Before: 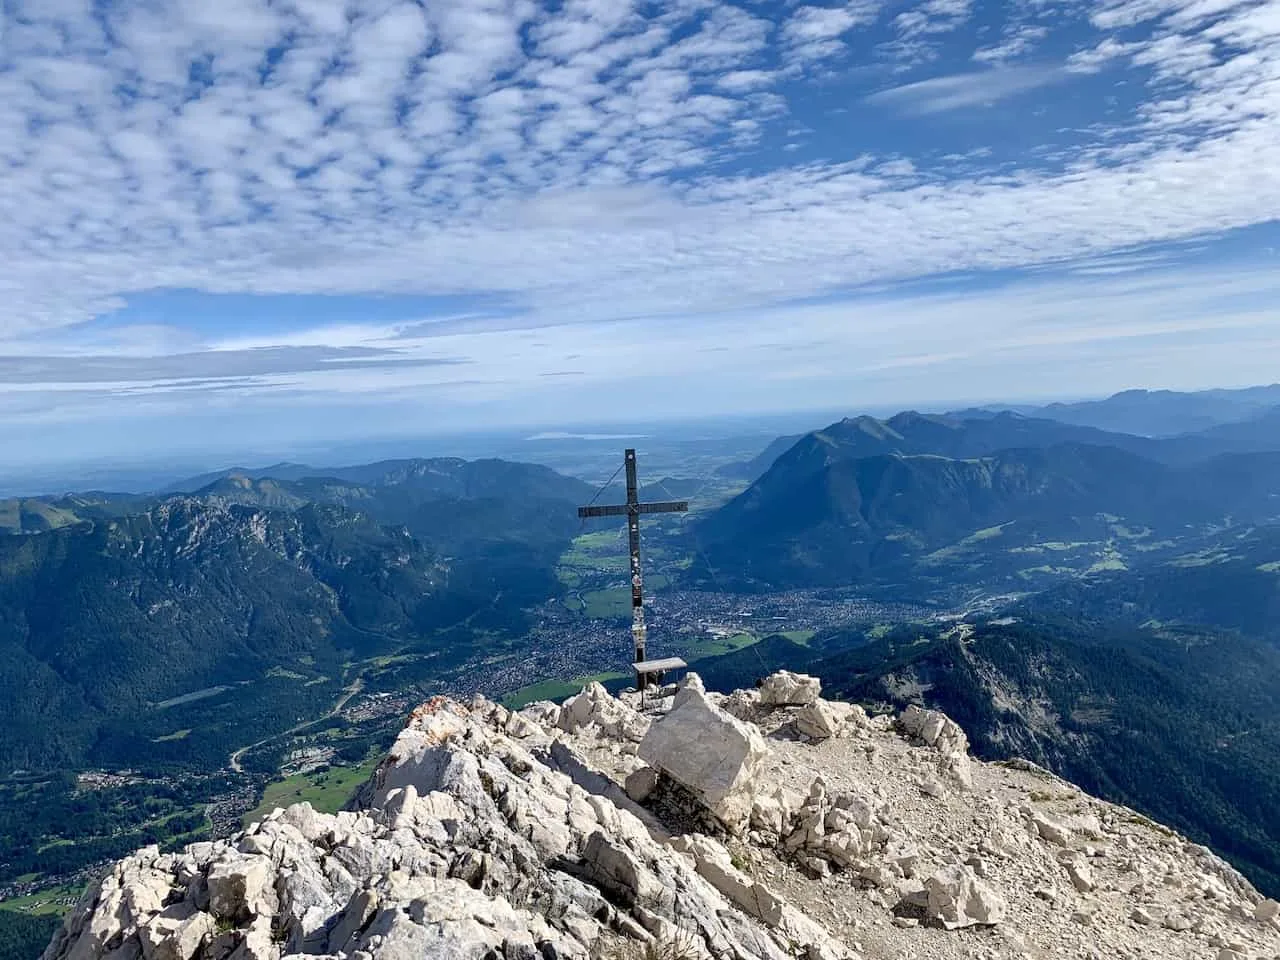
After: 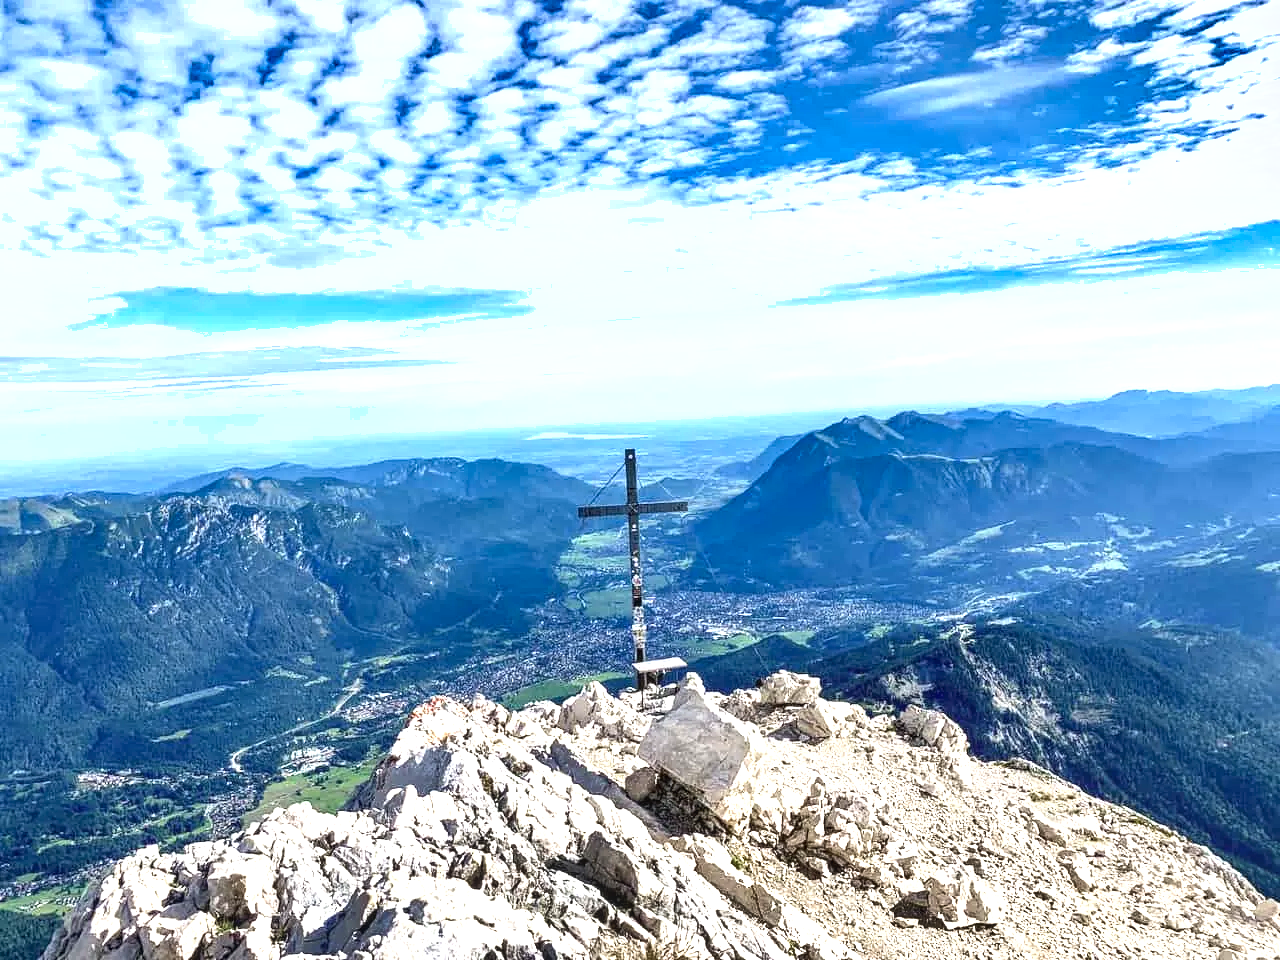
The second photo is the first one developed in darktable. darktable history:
local contrast: on, module defaults
tone curve: curves: ch0 [(0, 0) (0.003, 0.003) (0.011, 0.012) (0.025, 0.026) (0.044, 0.046) (0.069, 0.072) (0.1, 0.104) (0.136, 0.141) (0.177, 0.185) (0.224, 0.234) (0.277, 0.289) (0.335, 0.349) (0.399, 0.415) (0.468, 0.488) (0.543, 0.566) (0.623, 0.649) (0.709, 0.739) (0.801, 0.834) (0.898, 0.923) (1, 1)], color space Lab, linked channels, preserve colors none
shadows and highlights: soften with gaussian
exposure: black level correction 0, exposure 1.199 EV, compensate highlight preservation false
